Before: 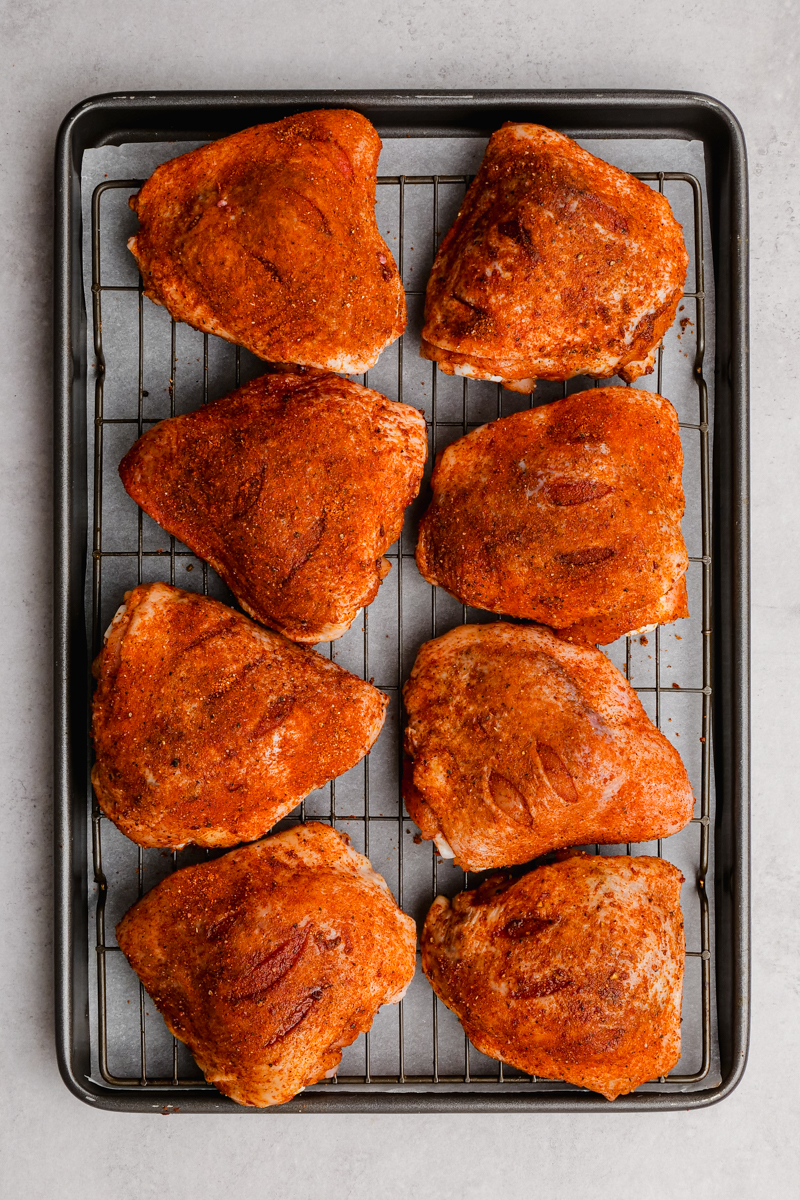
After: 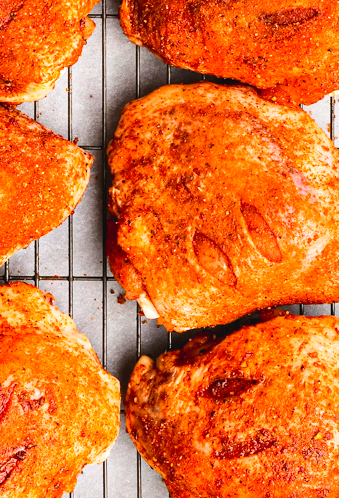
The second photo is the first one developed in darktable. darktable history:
crop: left 37.022%, top 45.071%, right 20.562%, bottom 13.407%
contrast brightness saturation: contrast 0.201, brightness 0.167, saturation 0.22
exposure: black level correction 0, exposure 0.7 EV, compensate highlight preservation false
